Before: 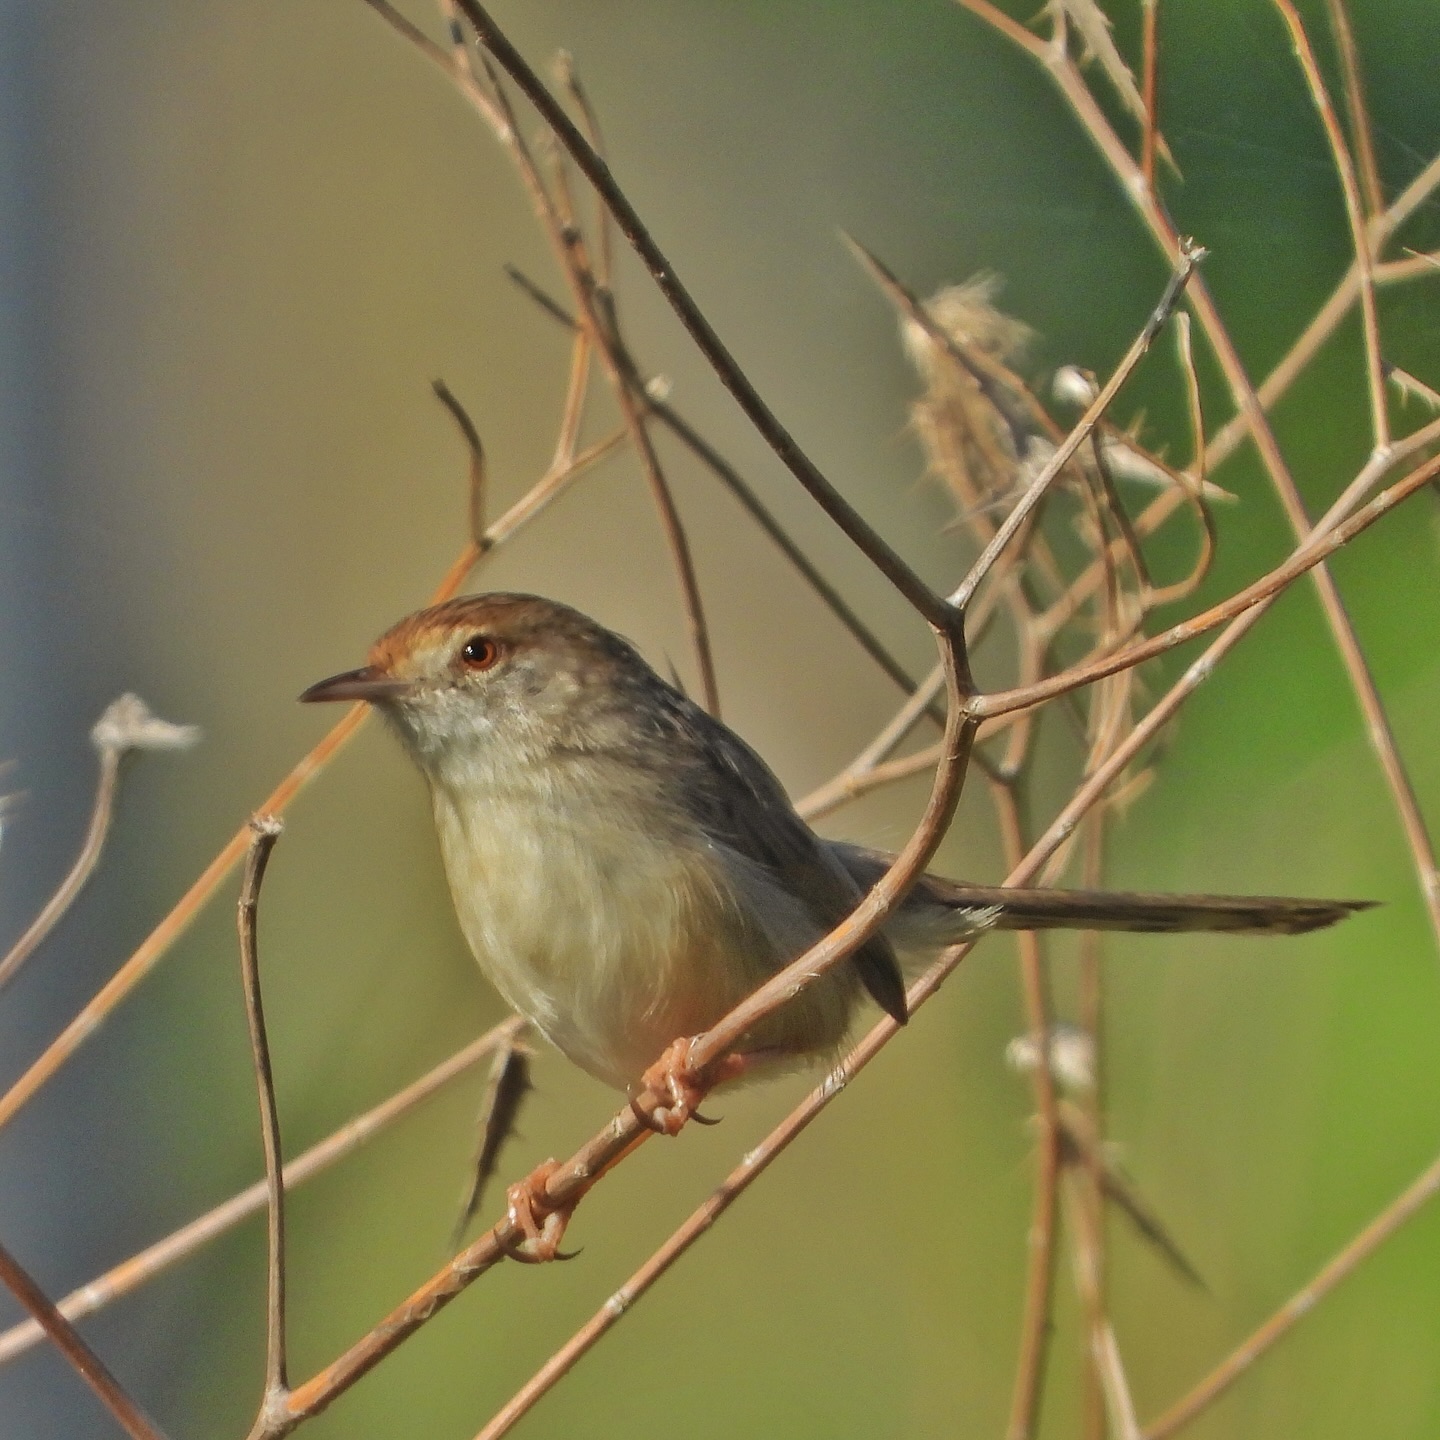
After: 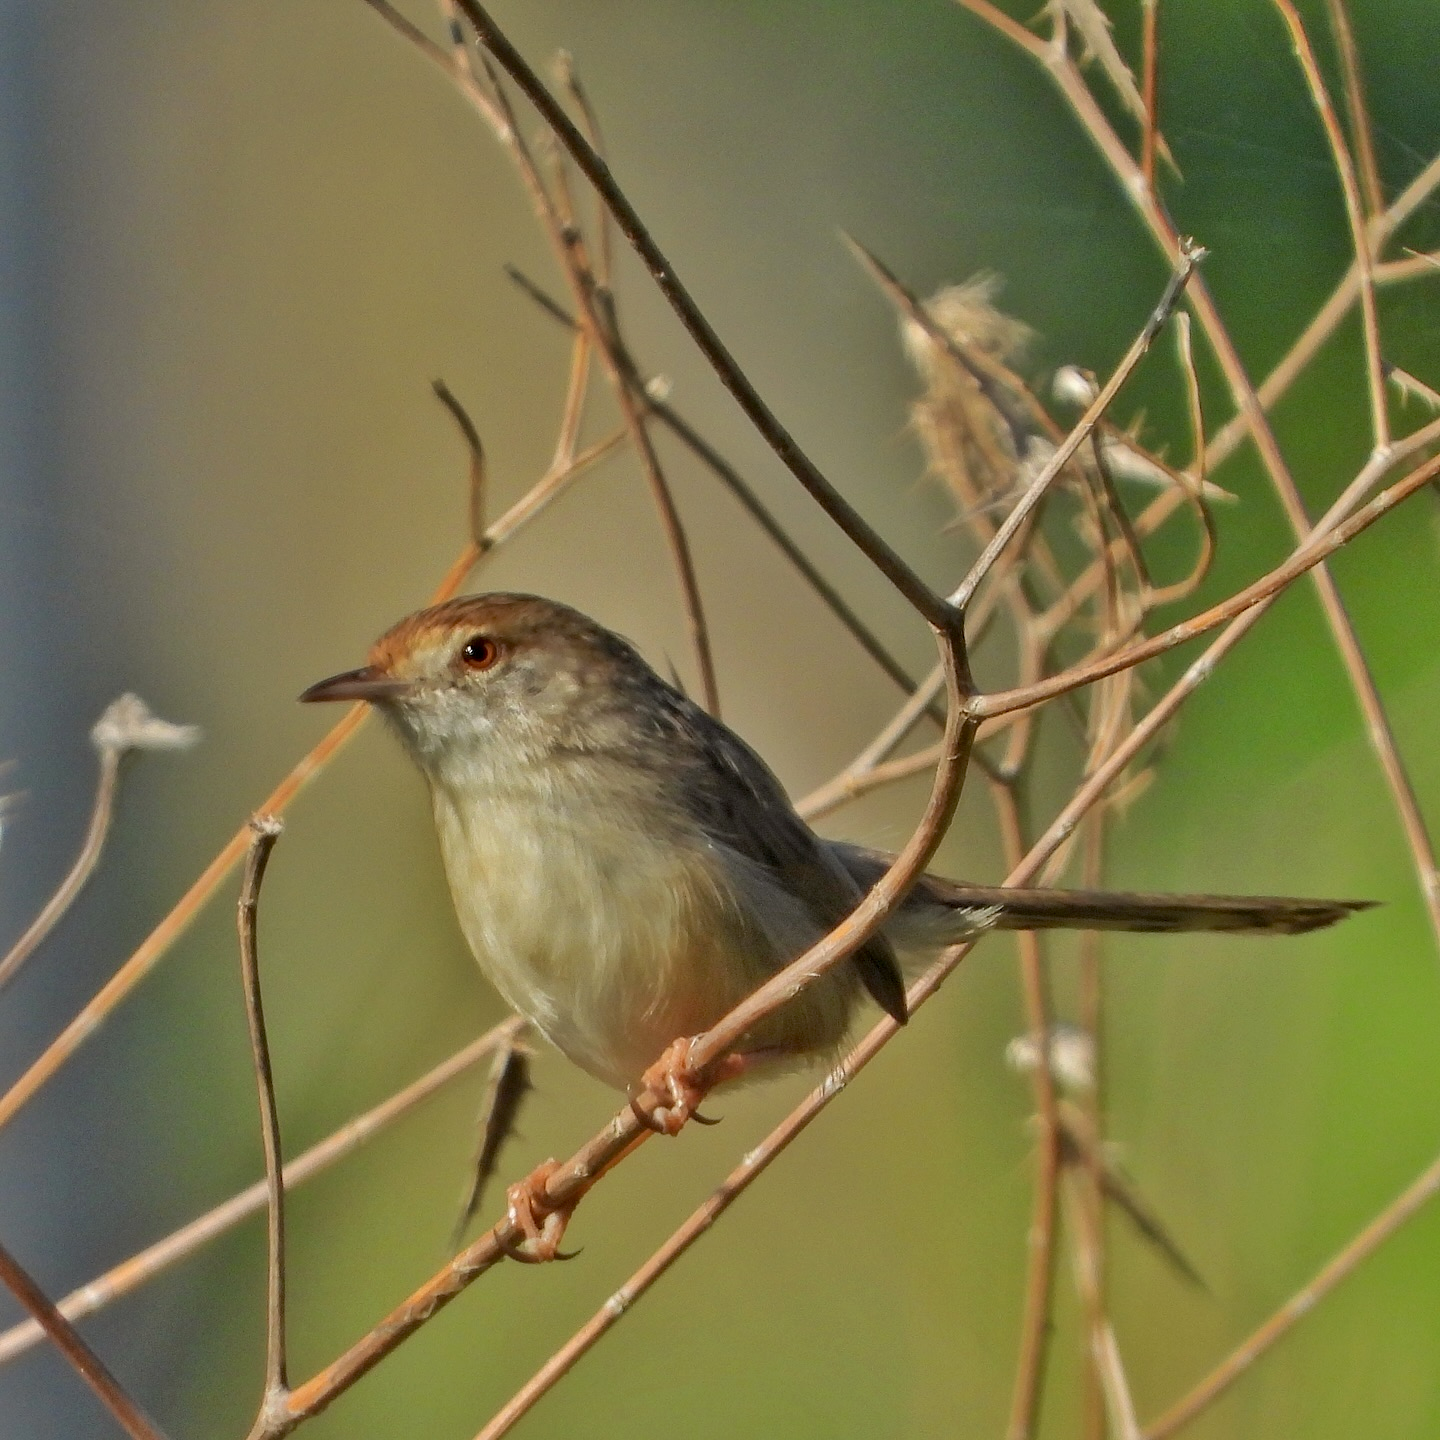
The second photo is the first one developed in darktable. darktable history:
exposure: black level correction 0.01, exposure 0.007 EV, compensate exposure bias true, compensate highlight preservation false
